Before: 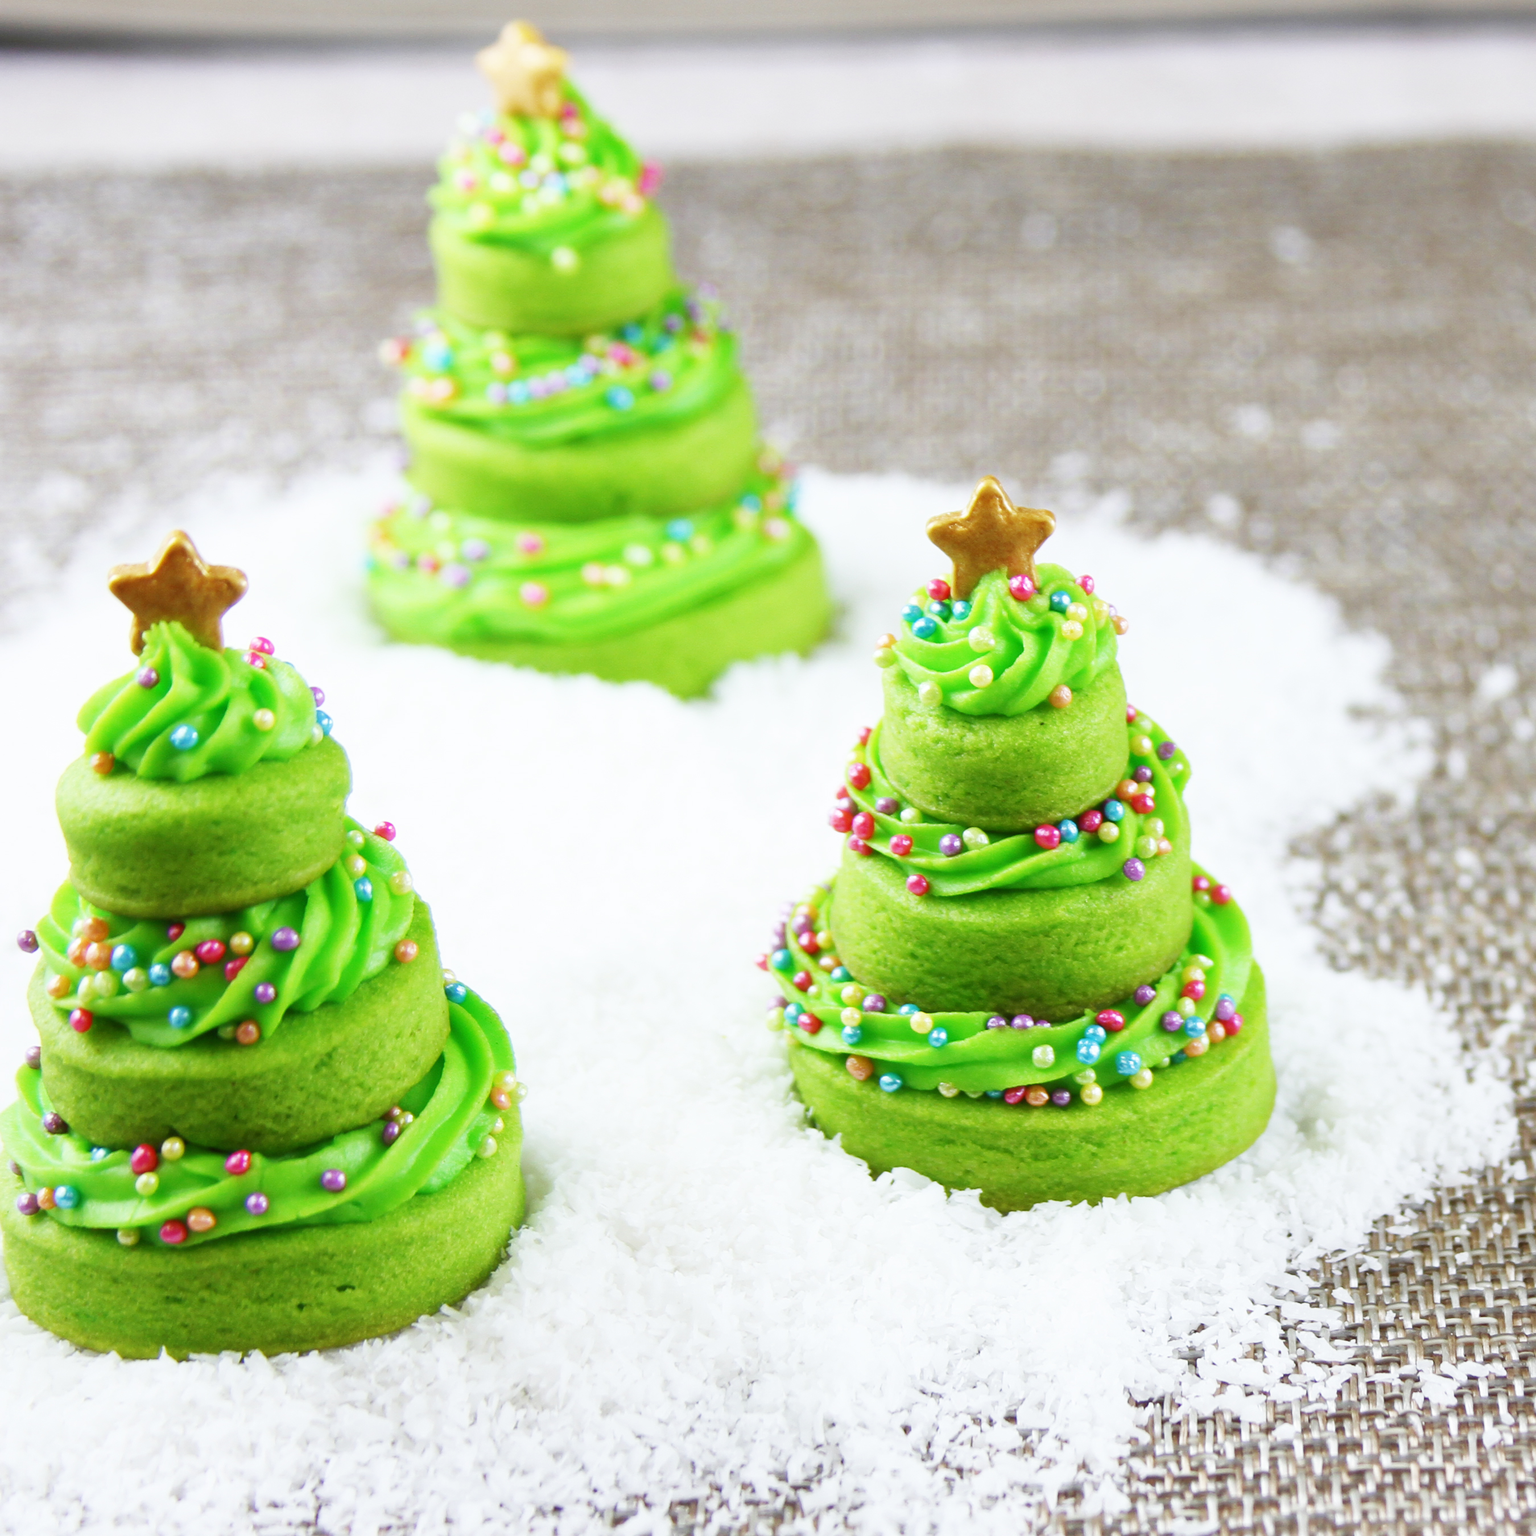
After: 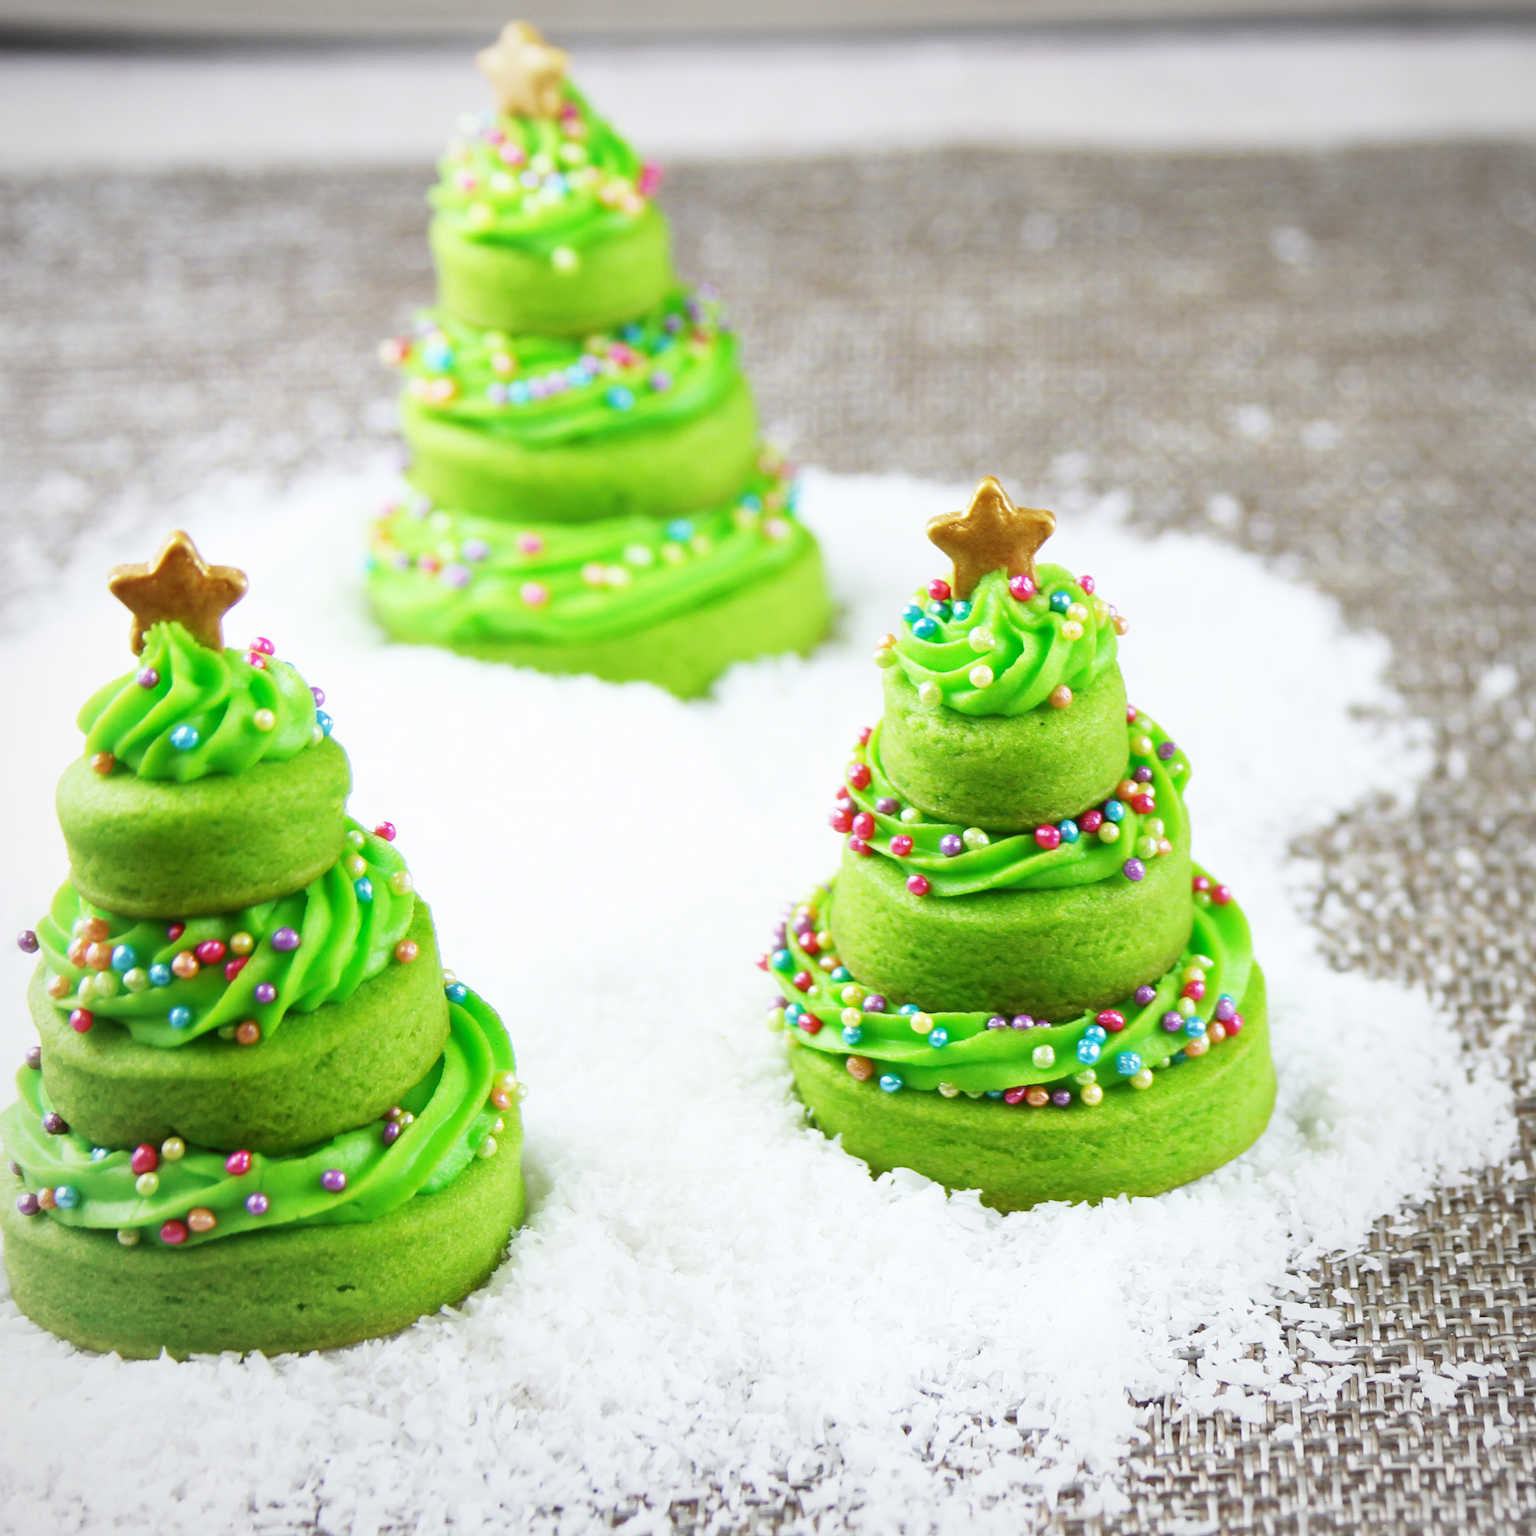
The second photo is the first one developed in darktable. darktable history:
base curve: curves: ch0 [(0, 0) (0.303, 0.277) (1, 1)], preserve colors none
vignetting: fall-off radius 63.08%, brightness -0.275
